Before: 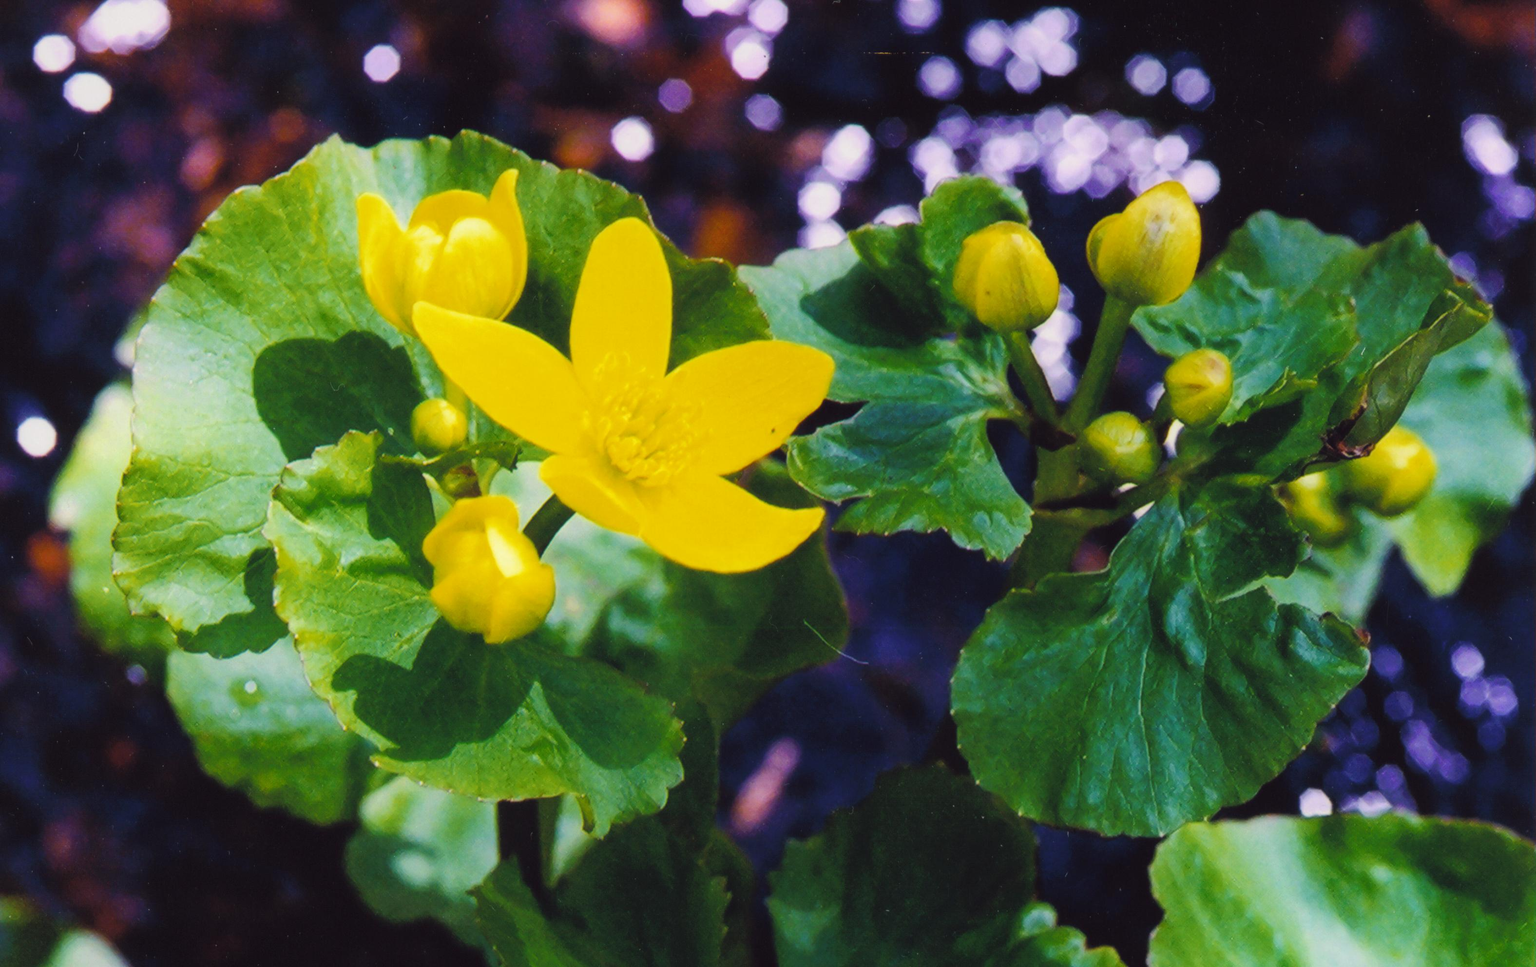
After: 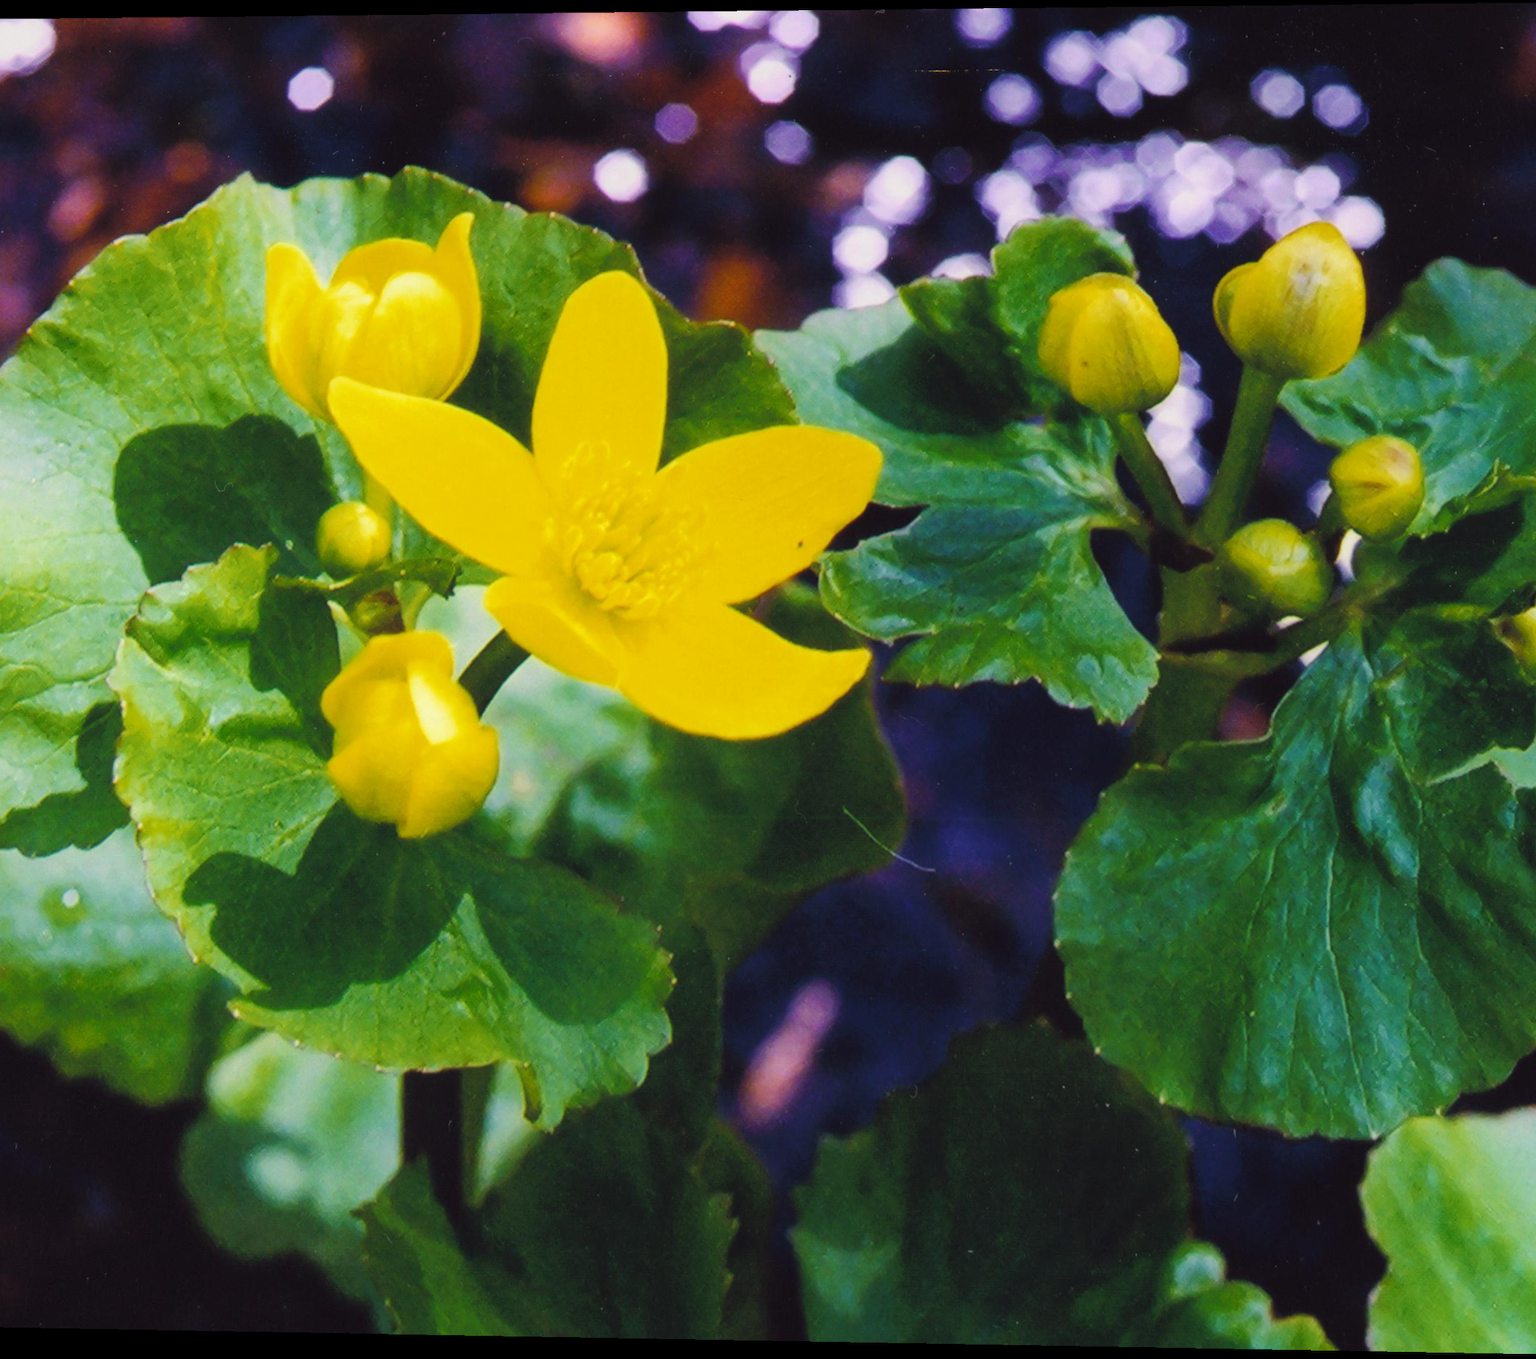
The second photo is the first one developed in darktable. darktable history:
crop and rotate: left 14.436%, right 18.898%
rotate and perspective: rotation 0.128°, lens shift (vertical) -0.181, lens shift (horizontal) -0.044, shear 0.001, automatic cropping off
